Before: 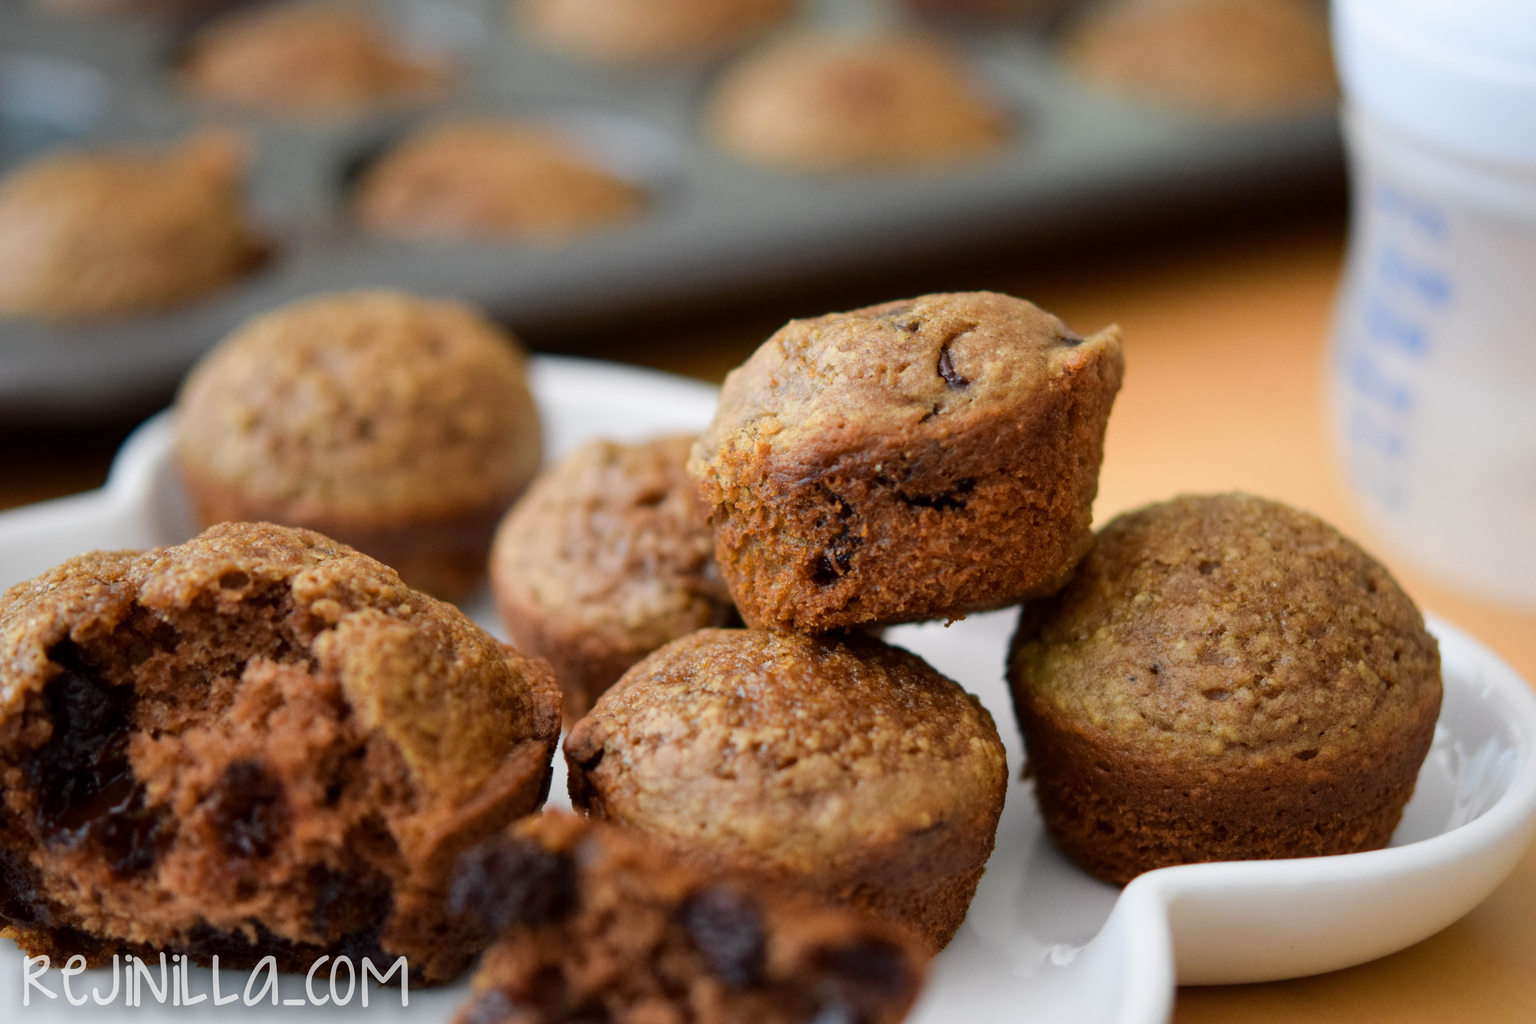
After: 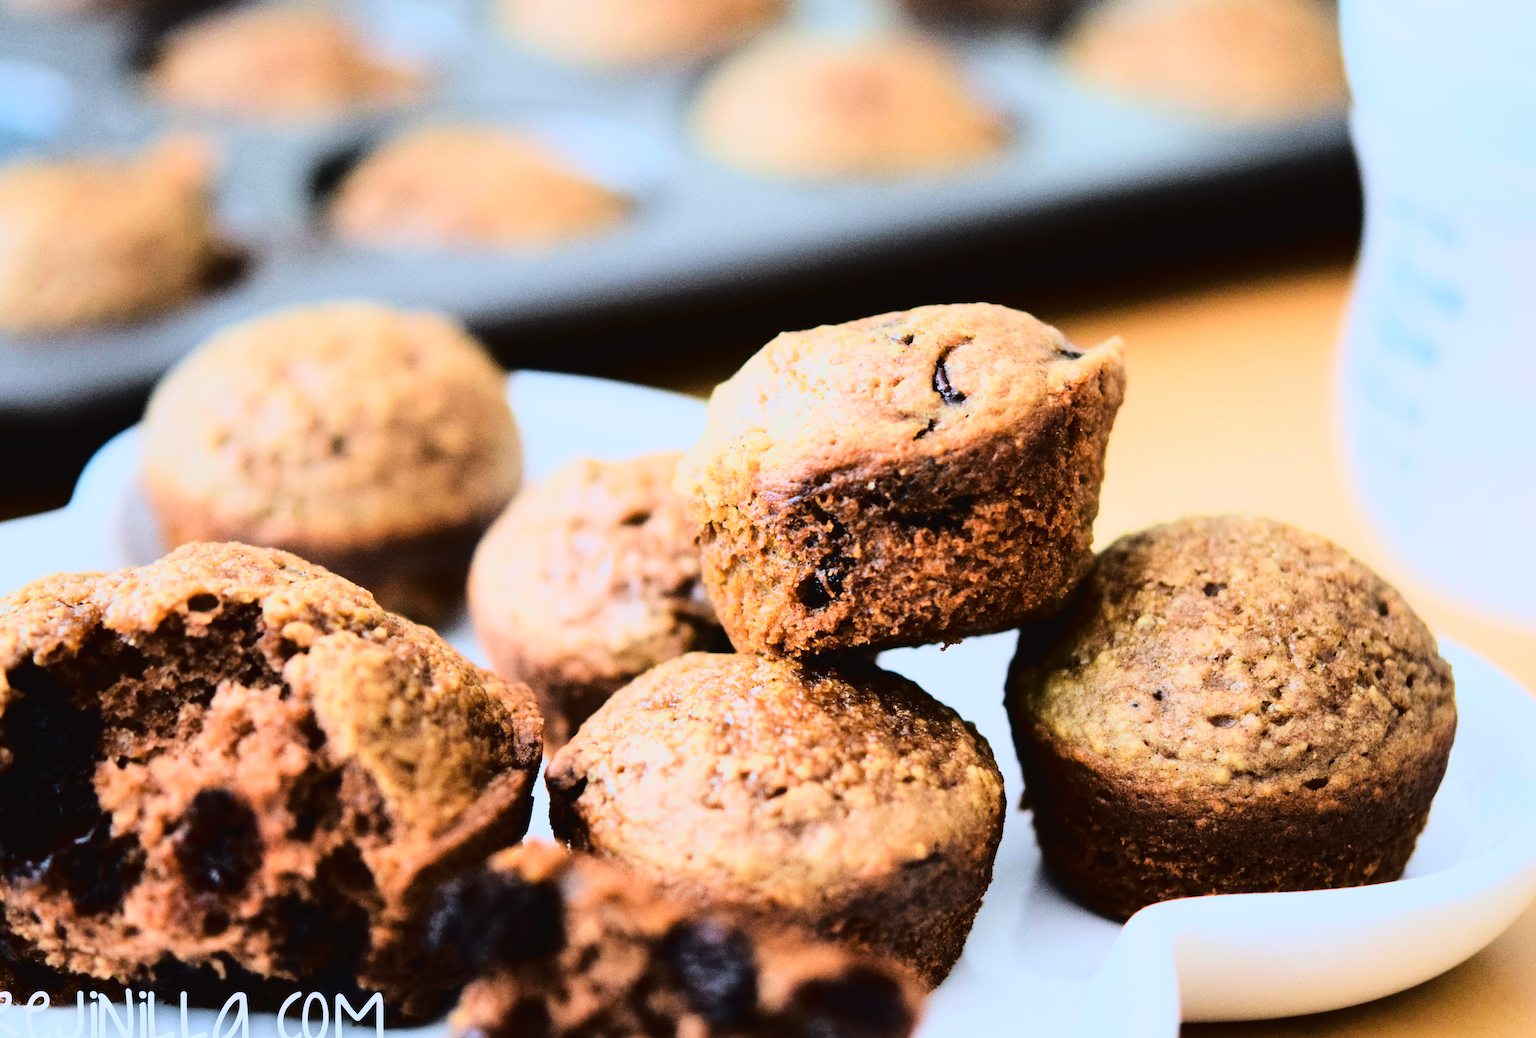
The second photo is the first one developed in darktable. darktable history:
exposure: exposure 0.3 EV, compensate highlight preservation false
crop and rotate: left 2.536%, right 1.107%, bottom 2.246%
filmic rgb: hardness 4.17, contrast 1.364, color science v6 (2022)
tone curve: curves: ch0 [(0, 0.026) (0.155, 0.133) (0.272, 0.34) (0.434, 0.625) (0.676, 0.871) (0.994, 0.955)], color space Lab, linked channels, preserve colors none
color calibration: x 0.38, y 0.391, temperature 4086.74 K
